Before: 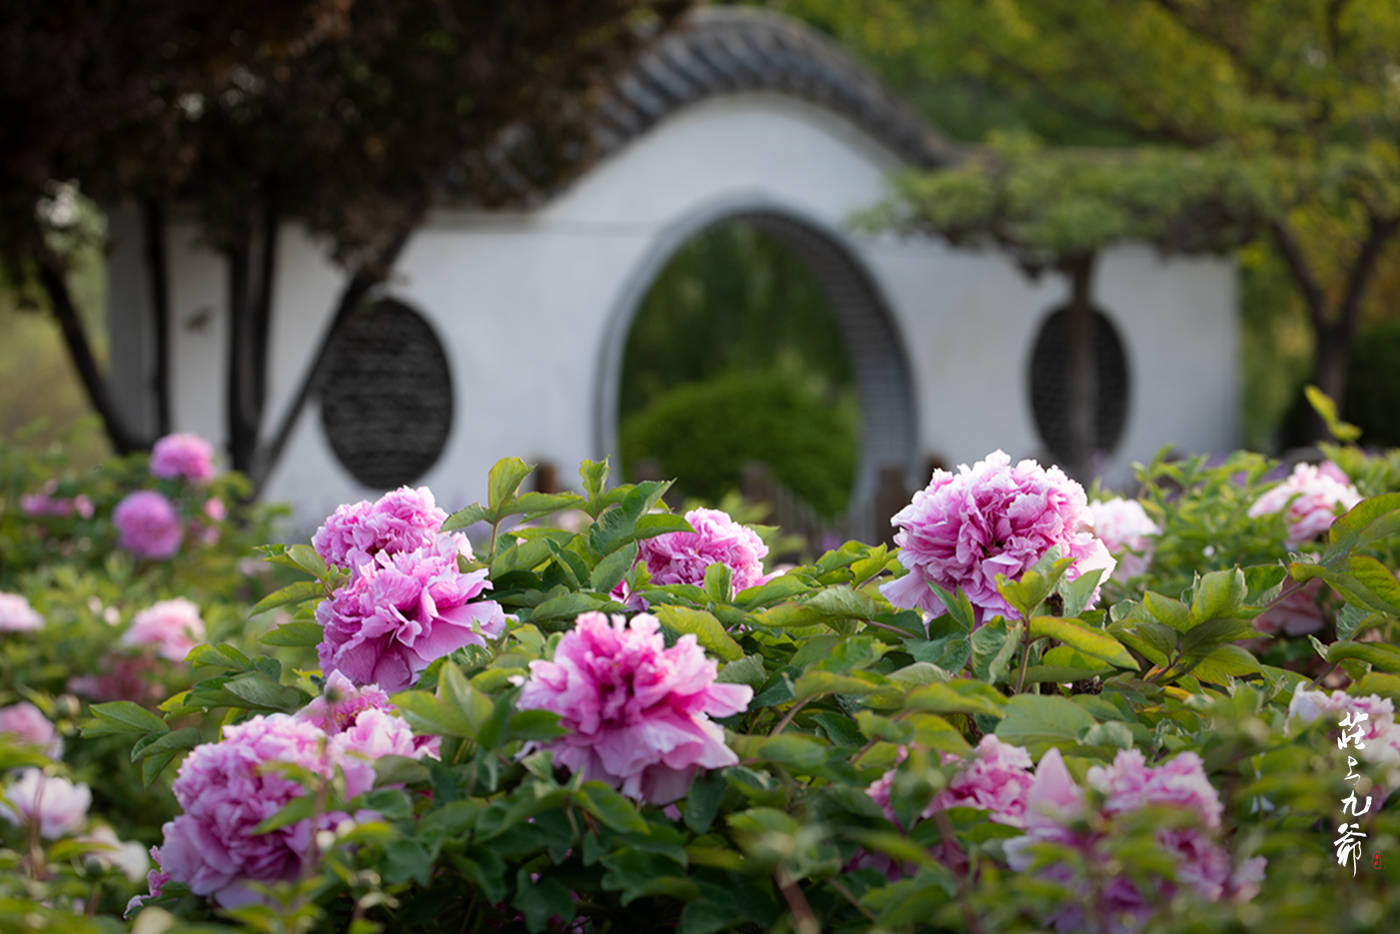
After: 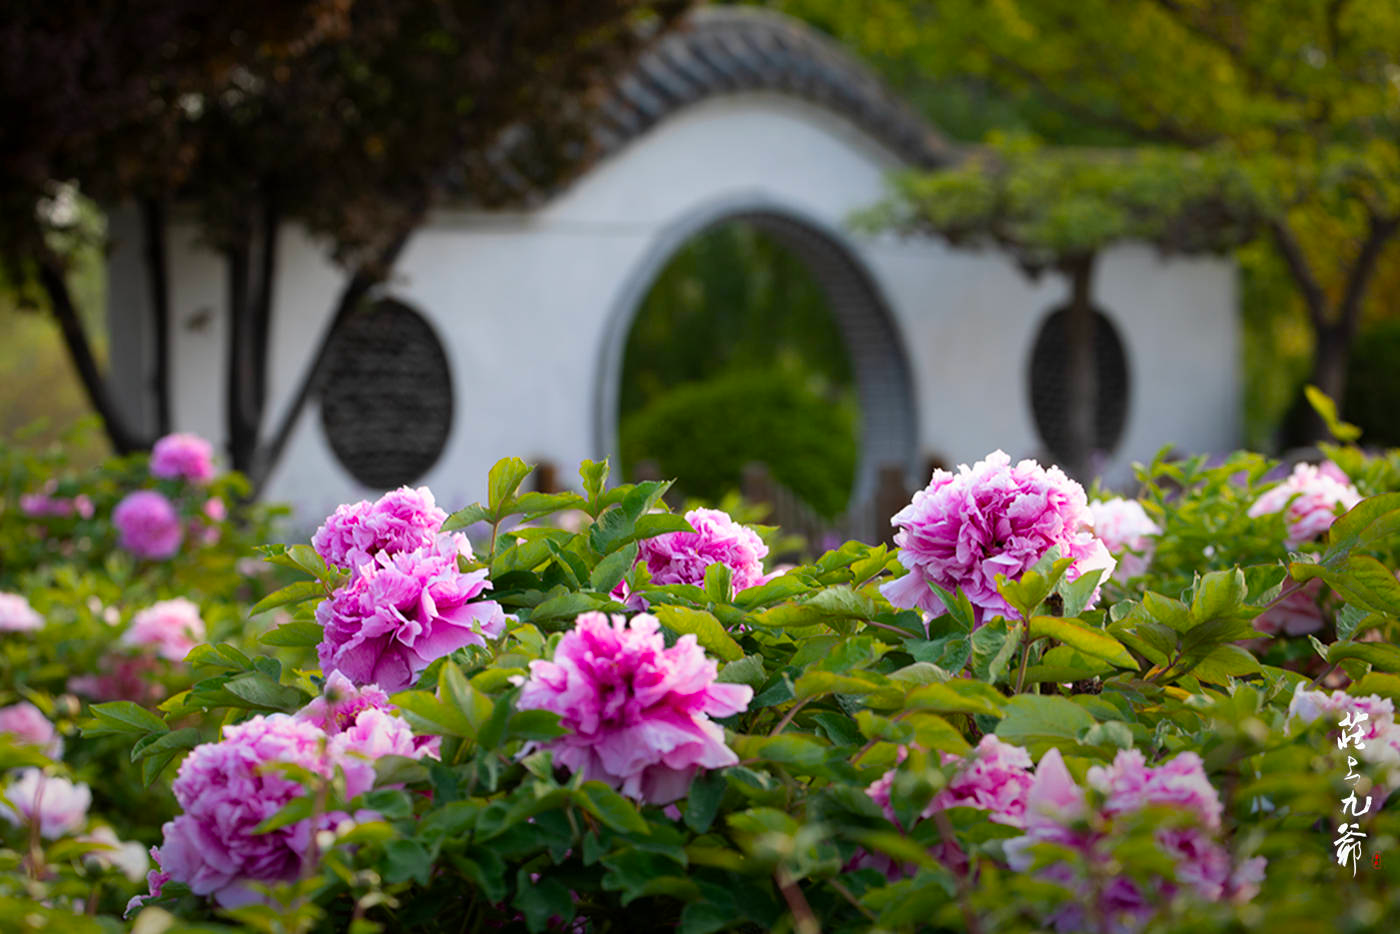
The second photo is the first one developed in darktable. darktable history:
color balance rgb: perceptual saturation grading › global saturation 29.846%, global vibrance 9.411%
